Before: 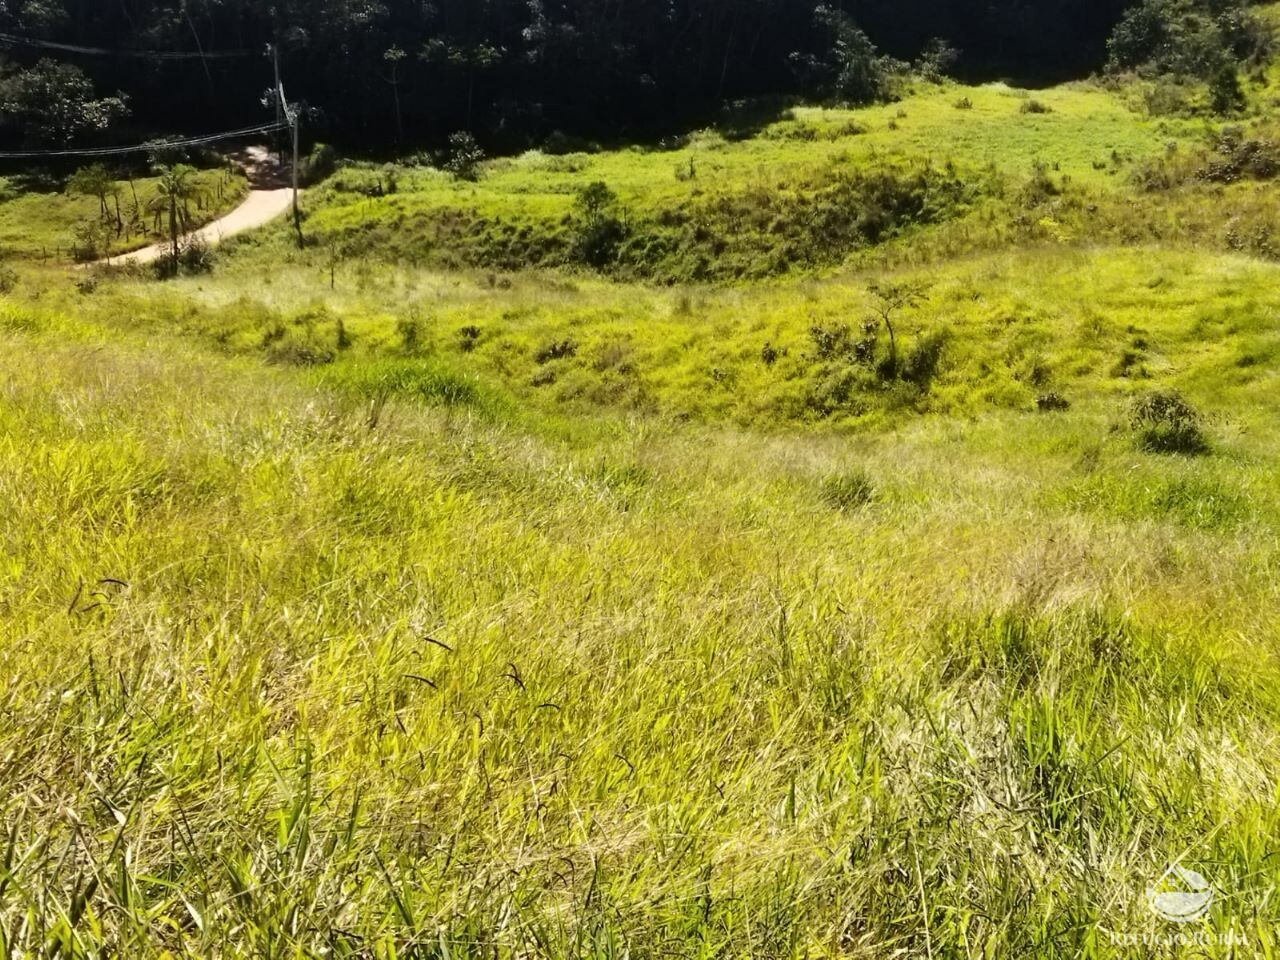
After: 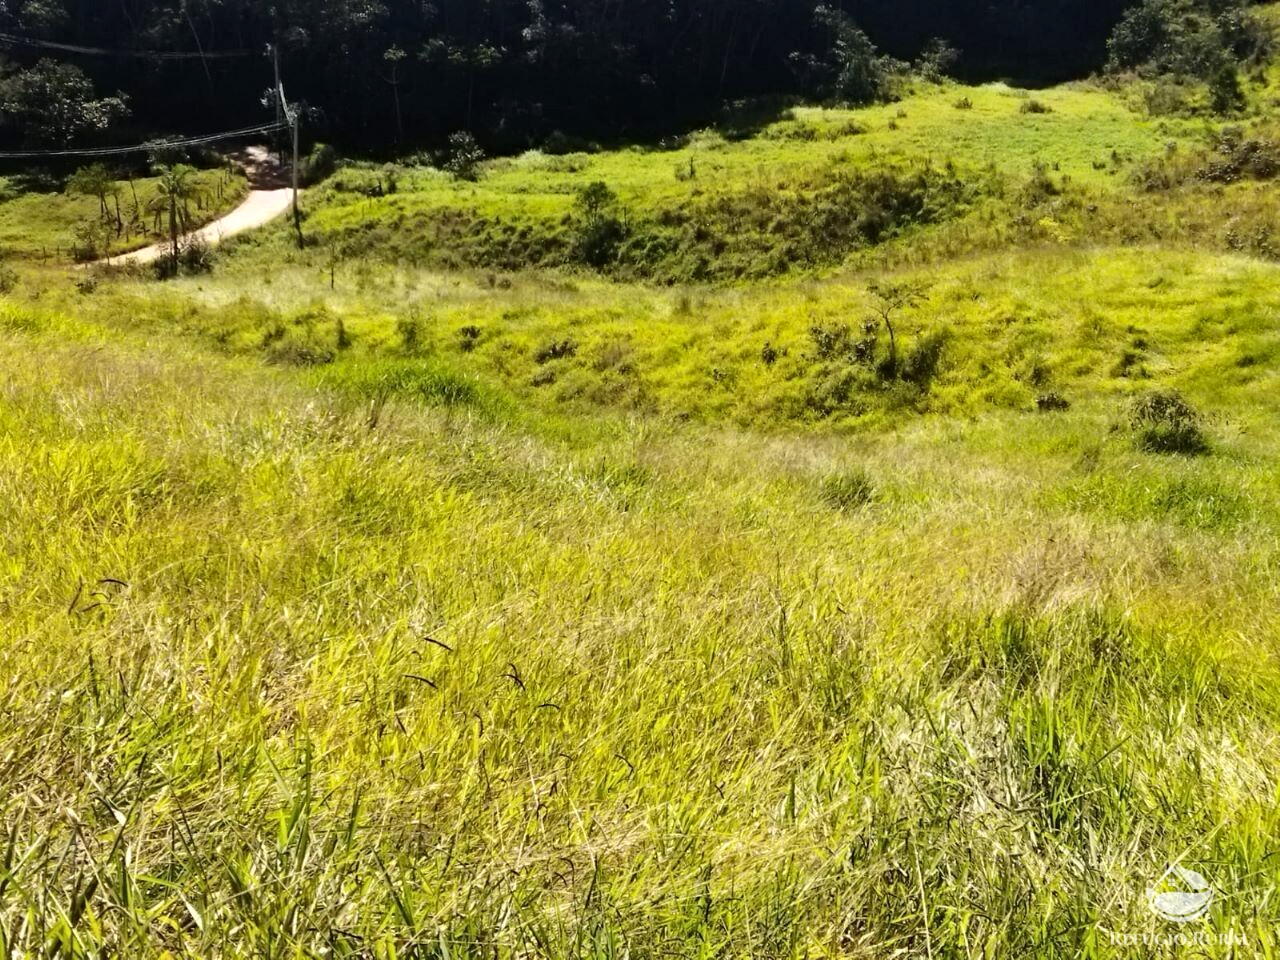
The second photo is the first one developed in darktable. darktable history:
haze removal: compatibility mode true, adaptive false
exposure: exposure 0.082 EV, compensate highlight preservation false
